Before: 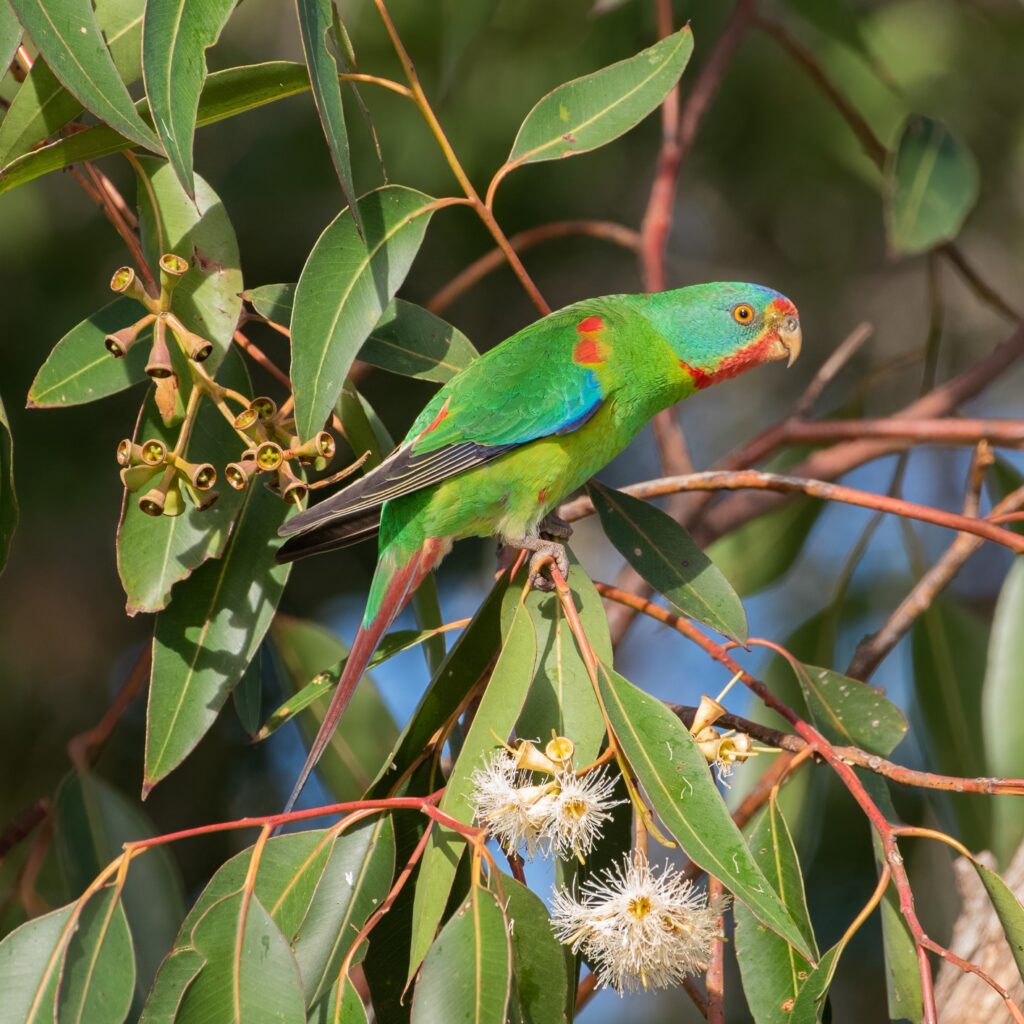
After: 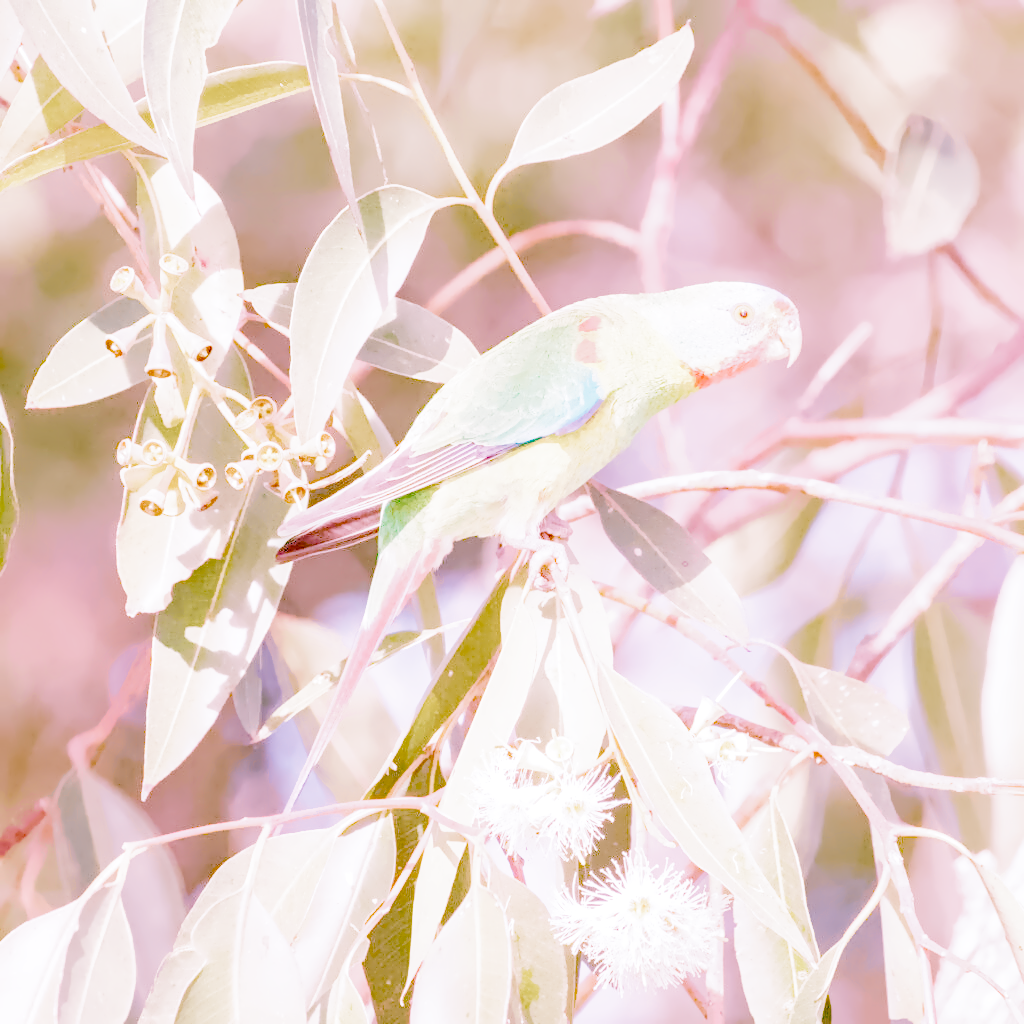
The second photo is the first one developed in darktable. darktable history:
white balance: red 2.229, blue 1.46
highlight reconstruction: on, module defaults
lens correction: scale 1, crop 1, focal 35, aperture 5, distance 0.775, camera "Canon EOS RP", lens "Canon RF 35mm F1.8 MACRO IS STM"
exposure: black level correction 0, exposure 1.45 EV, compensate exposure bias true, compensate highlight preservation false
color calibration: illuminant as shot in camera, x 0.37, y 0.382, temperature 4313.32 K
filmic rgb: black relative exposure -2.85 EV, white relative exposure 4.56 EV, hardness 1.77, contrast 1.25, preserve chrominance no, color science v5 (2021)
local contrast: on, module defaults
velvia: on, module defaults
haze removal: compatibility mode true, adaptive false
denoise (profiled): preserve shadows 1.52, scattering 0.002, a [-1, 0, 0], compensate highlight preservation false
color balance rgb: perceptual saturation grading › global saturation 20%, perceptual saturation grading › highlights -25%, perceptual saturation grading › shadows 50%, global vibrance -25%
